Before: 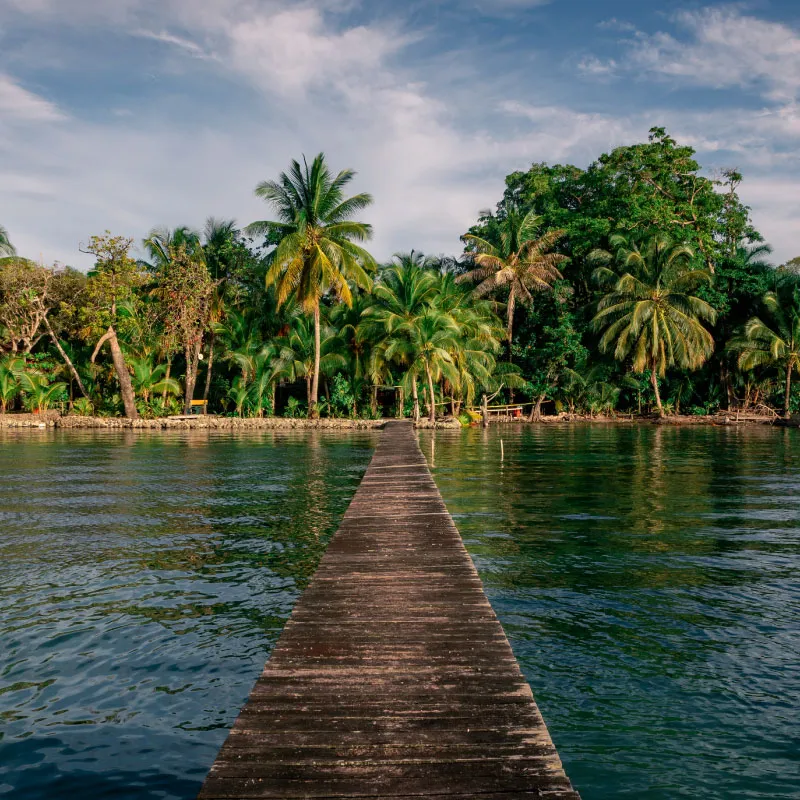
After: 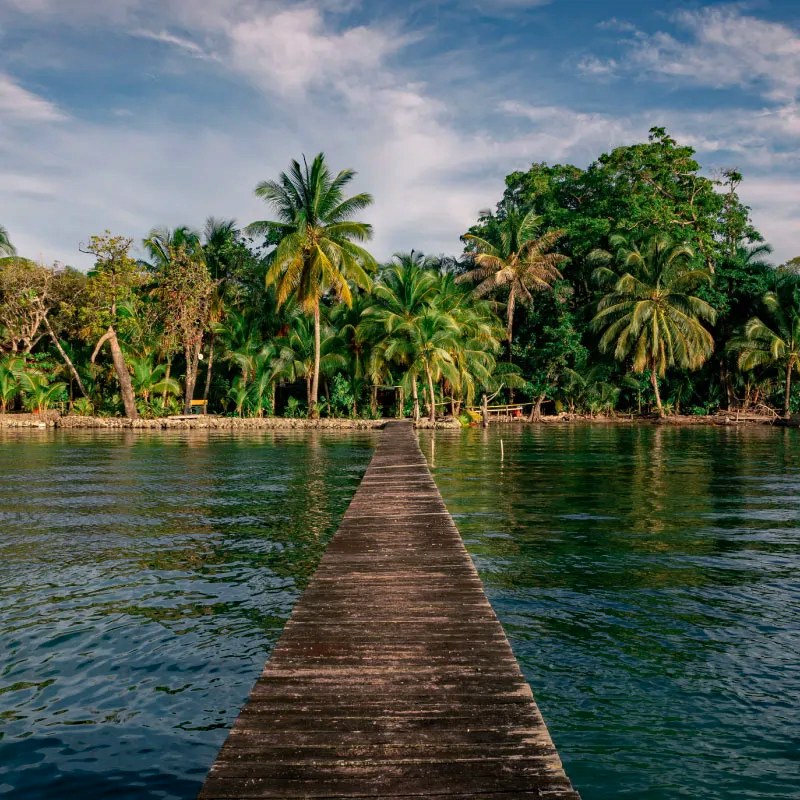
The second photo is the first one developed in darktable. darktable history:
haze removal: strength 0.291, distance 0.251, compatibility mode true, adaptive false
